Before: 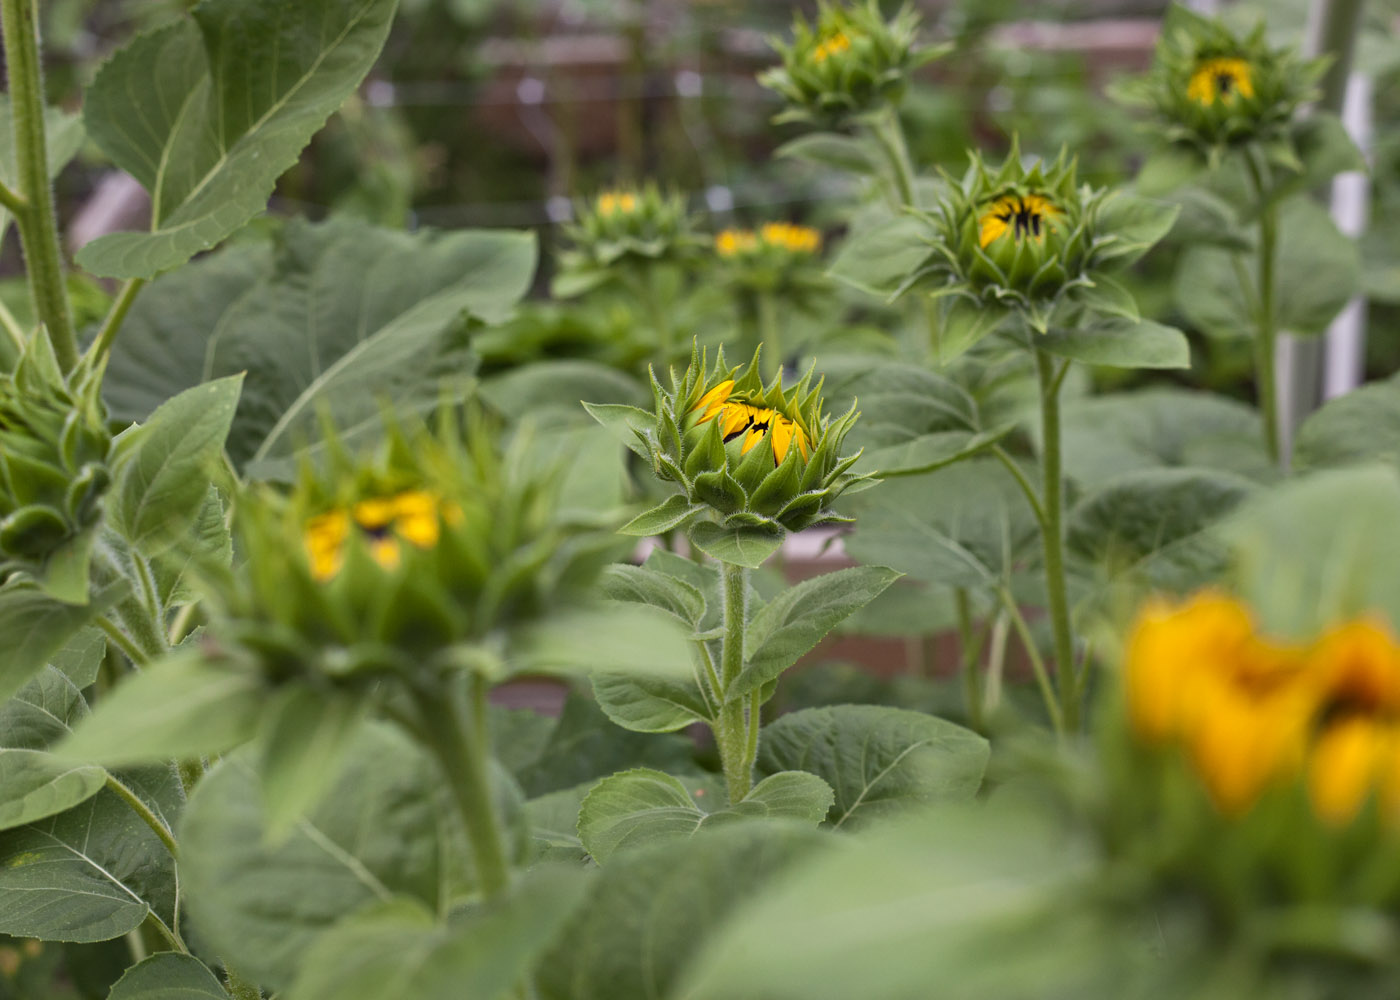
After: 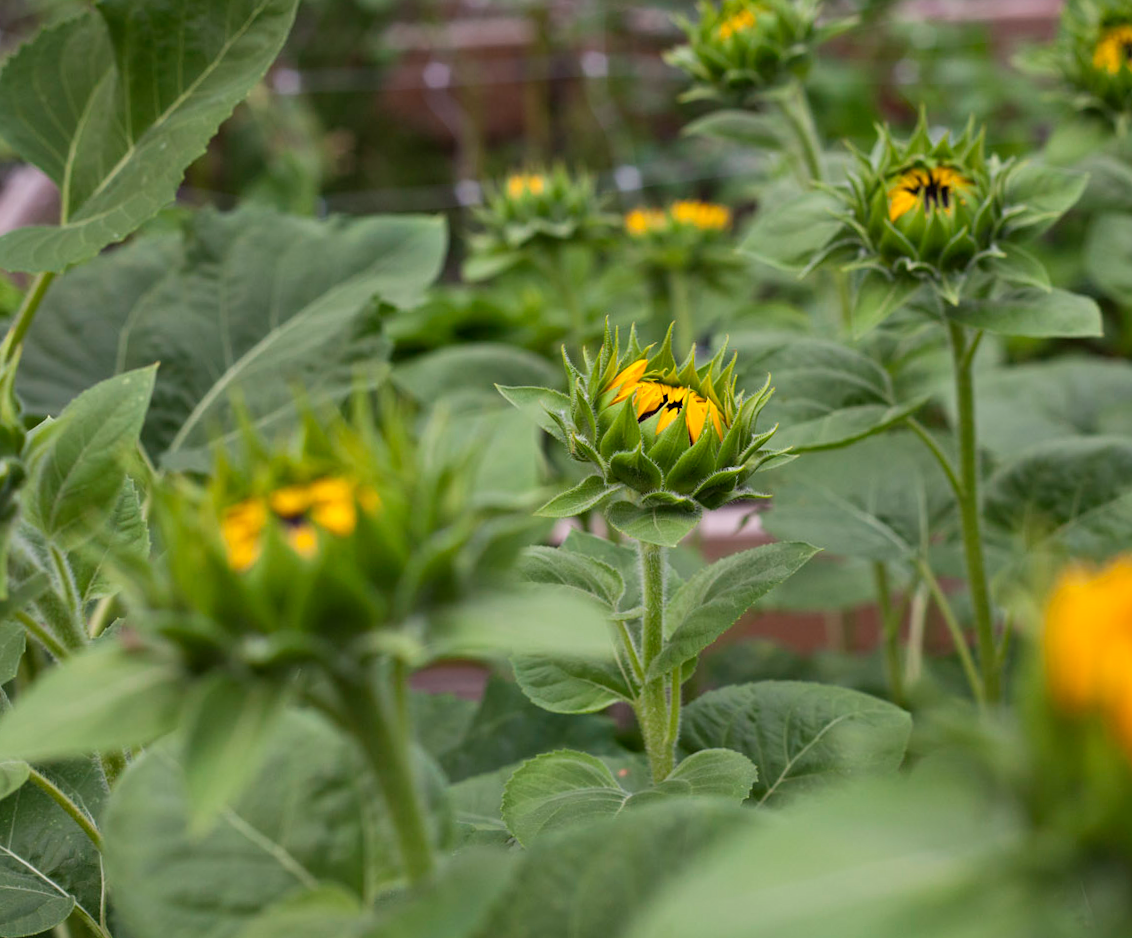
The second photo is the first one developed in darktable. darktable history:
crop and rotate: angle 1.39°, left 4.533%, top 0.459%, right 11.832%, bottom 2.561%
